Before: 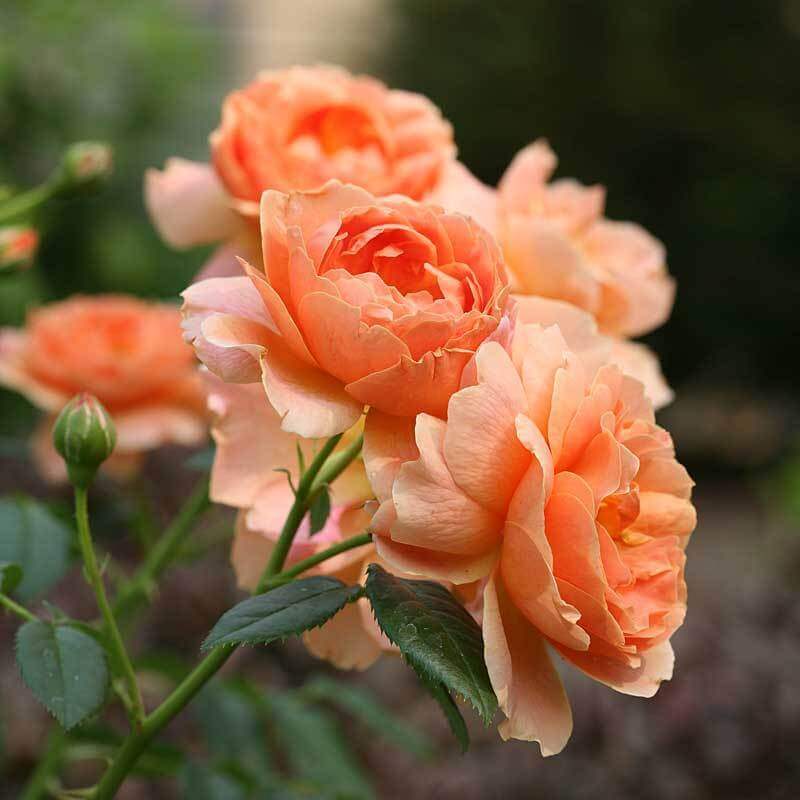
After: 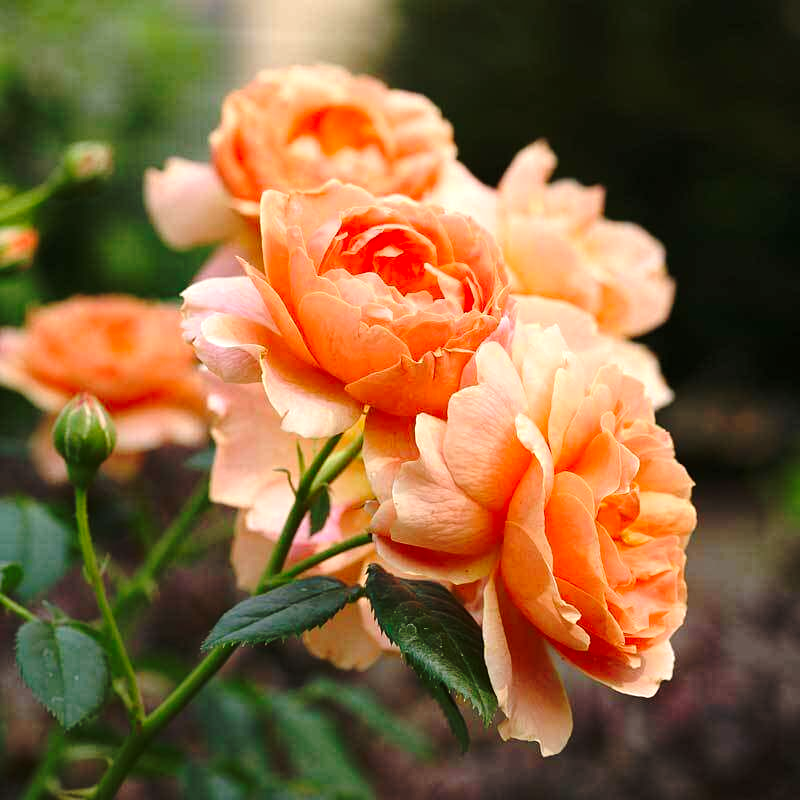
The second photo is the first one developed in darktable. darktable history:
base curve: curves: ch0 [(0, 0) (0.073, 0.04) (0.157, 0.139) (0.492, 0.492) (0.758, 0.758) (1, 1)], preserve colors none
exposure: black level correction 0.001, exposure 0.5 EV, compensate exposure bias true, compensate highlight preservation false
